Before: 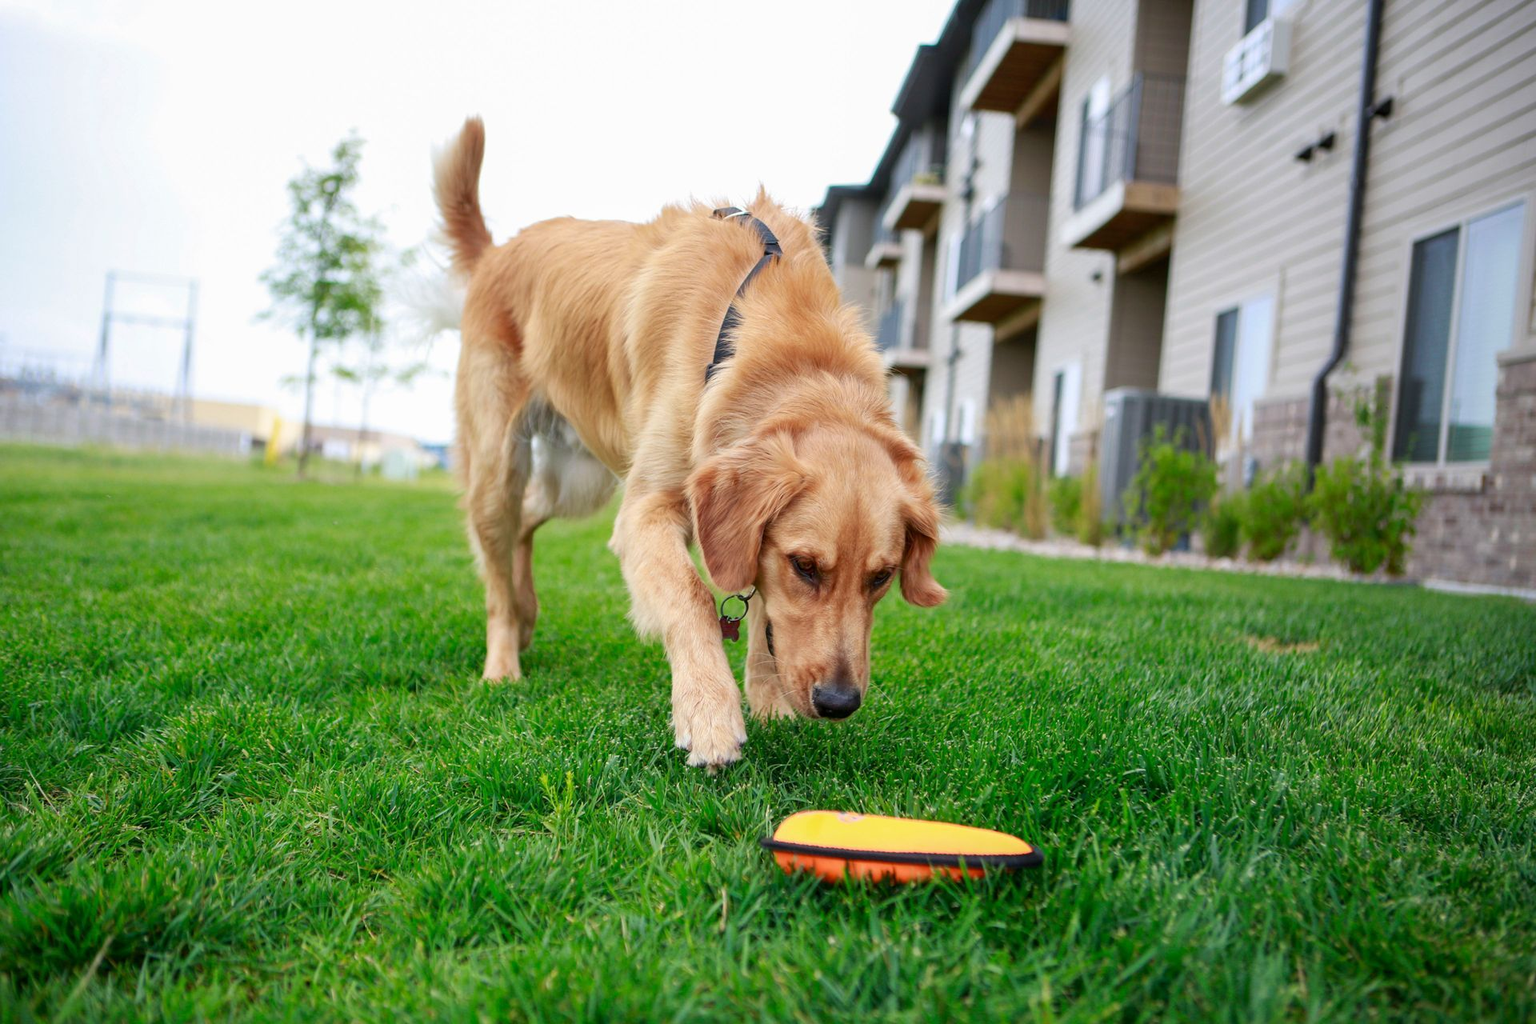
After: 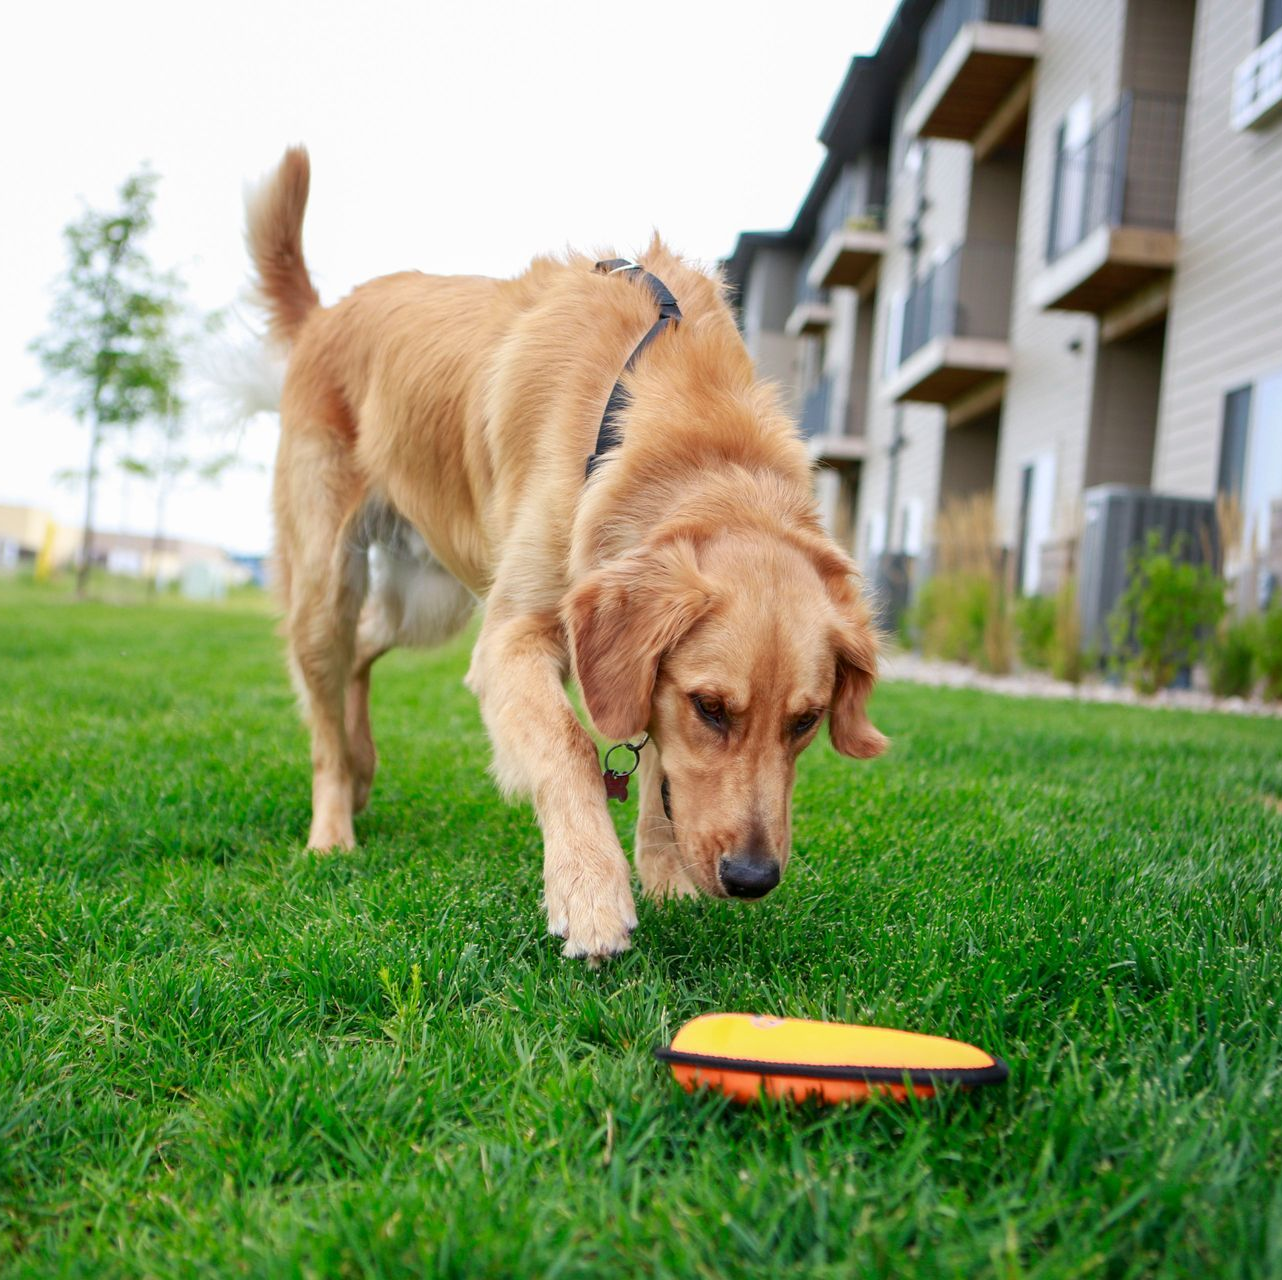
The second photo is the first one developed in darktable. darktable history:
crop: left 15.42%, right 17.766%
